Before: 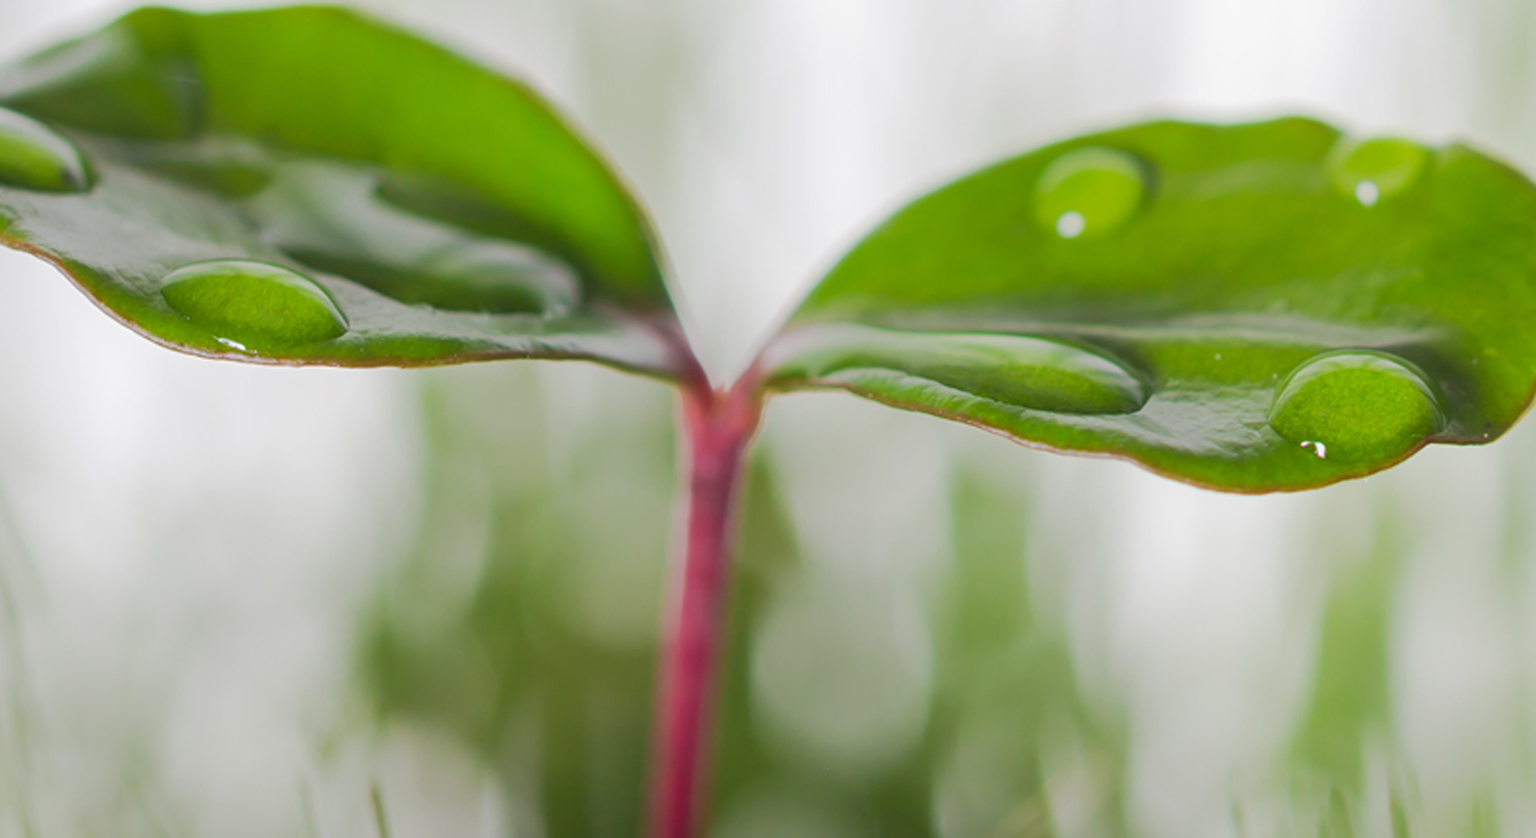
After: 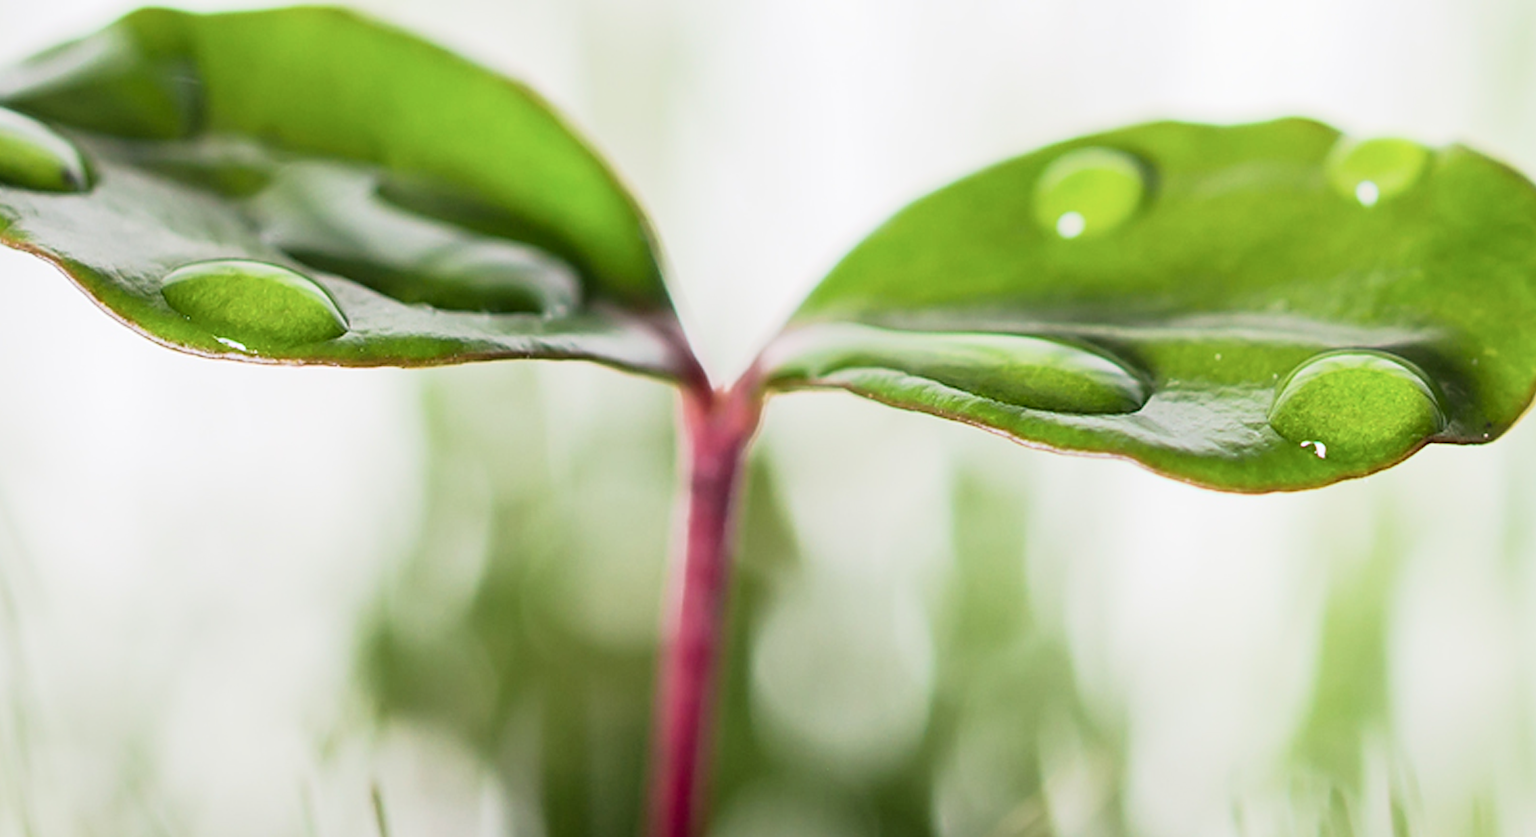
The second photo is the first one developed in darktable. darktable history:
sharpen: on, module defaults
tone curve: curves: ch0 [(0.016, 0.011) (0.094, 0.016) (0.469, 0.508) (0.721, 0.862) (1, 1)], color space Lab, independent channels, preserve colors none
